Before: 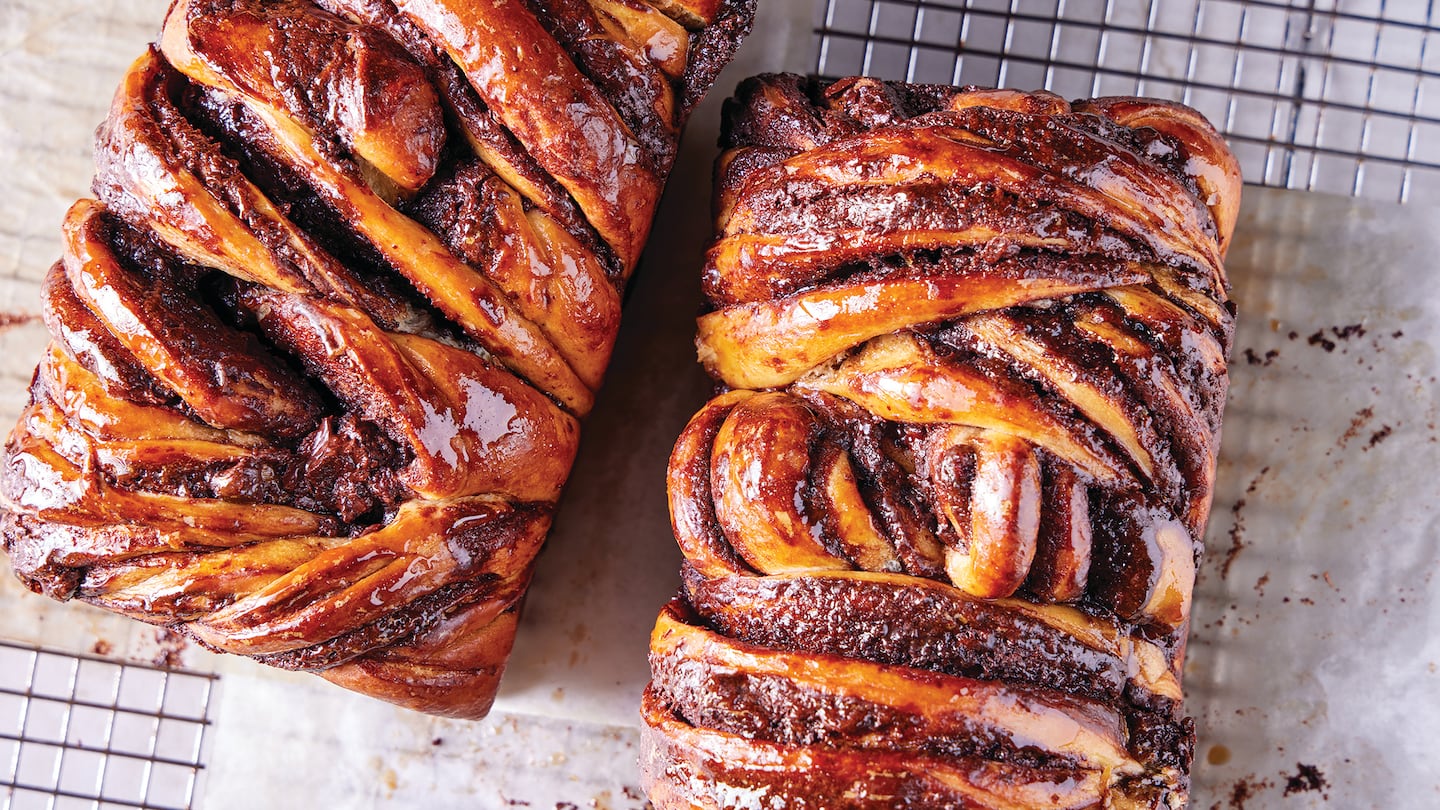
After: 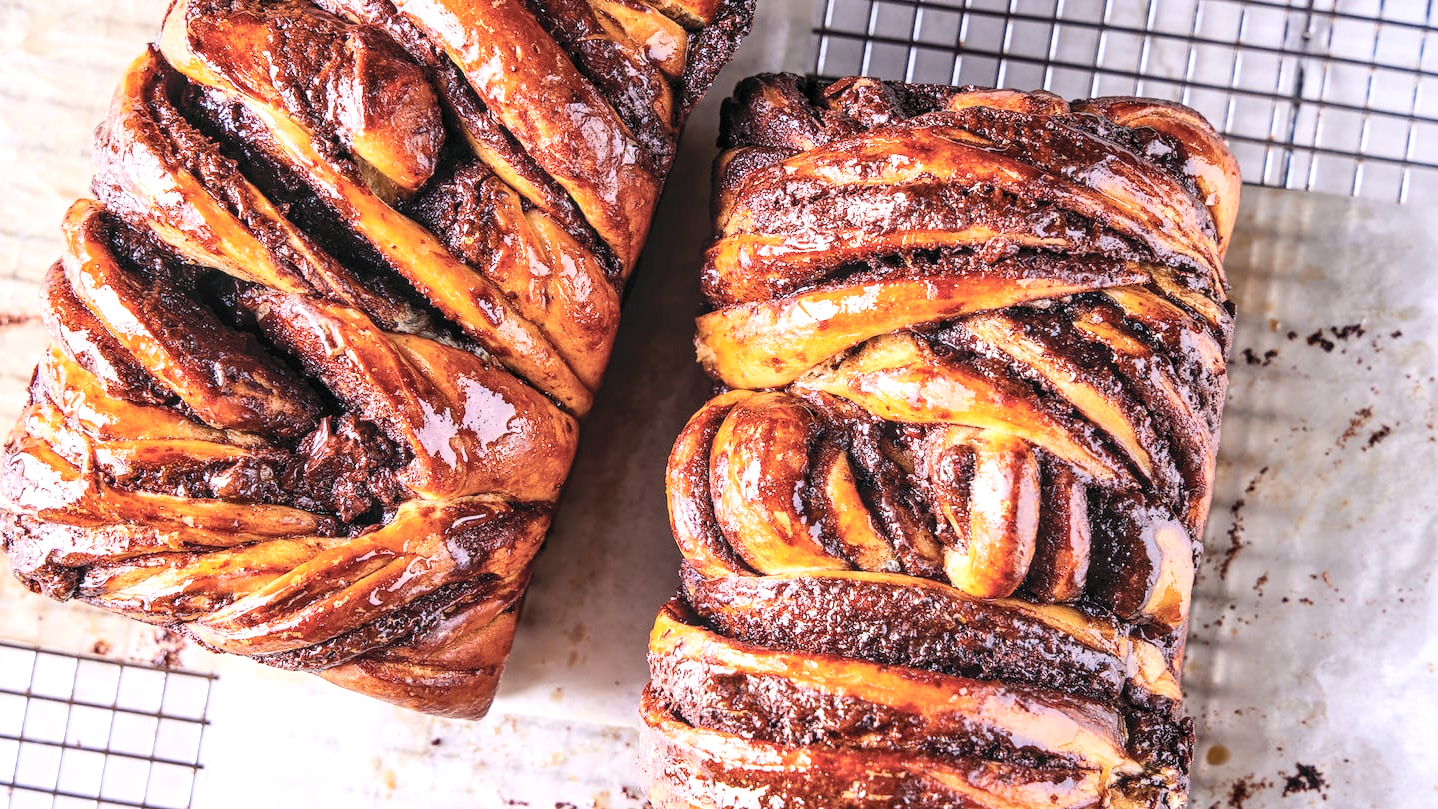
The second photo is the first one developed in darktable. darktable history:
crop and rotate: left 0.087%, bottom 0.009%
contrast brightness saturation: contrast 0.145, brightness 0.222
local contrast: on, module defaults
tone equalizer: -8 EV -0.427 EV, -7 EV -0.36 EV, -6 EV -0.35 EV, -5 EV -0.225 EV, -3 EV 0.19 EV, -2 EV 0.305 EV, -1 EV 0.391 EV, +0 EV 0.394 EV, edges refinement/feathering 500, mask exposure compensation -1.57 EV, preserve details no
